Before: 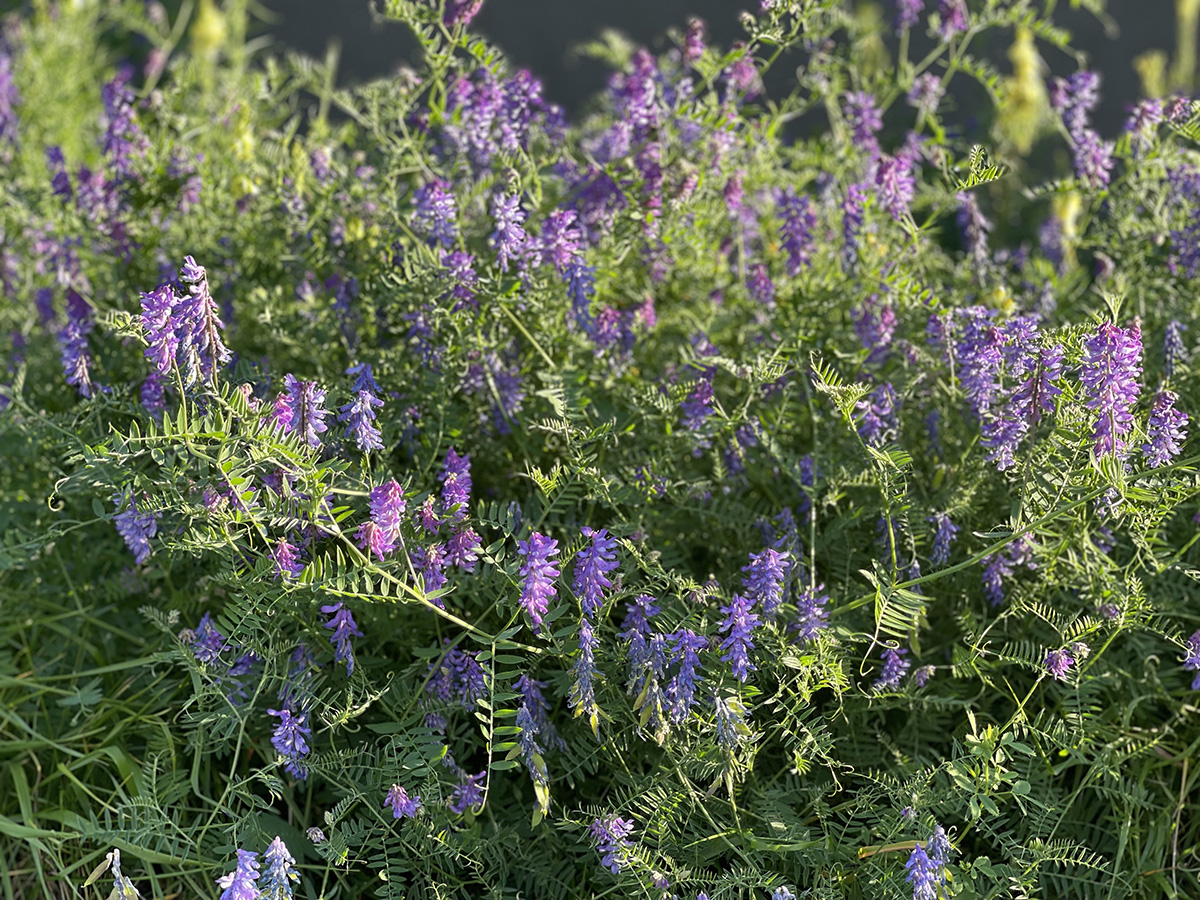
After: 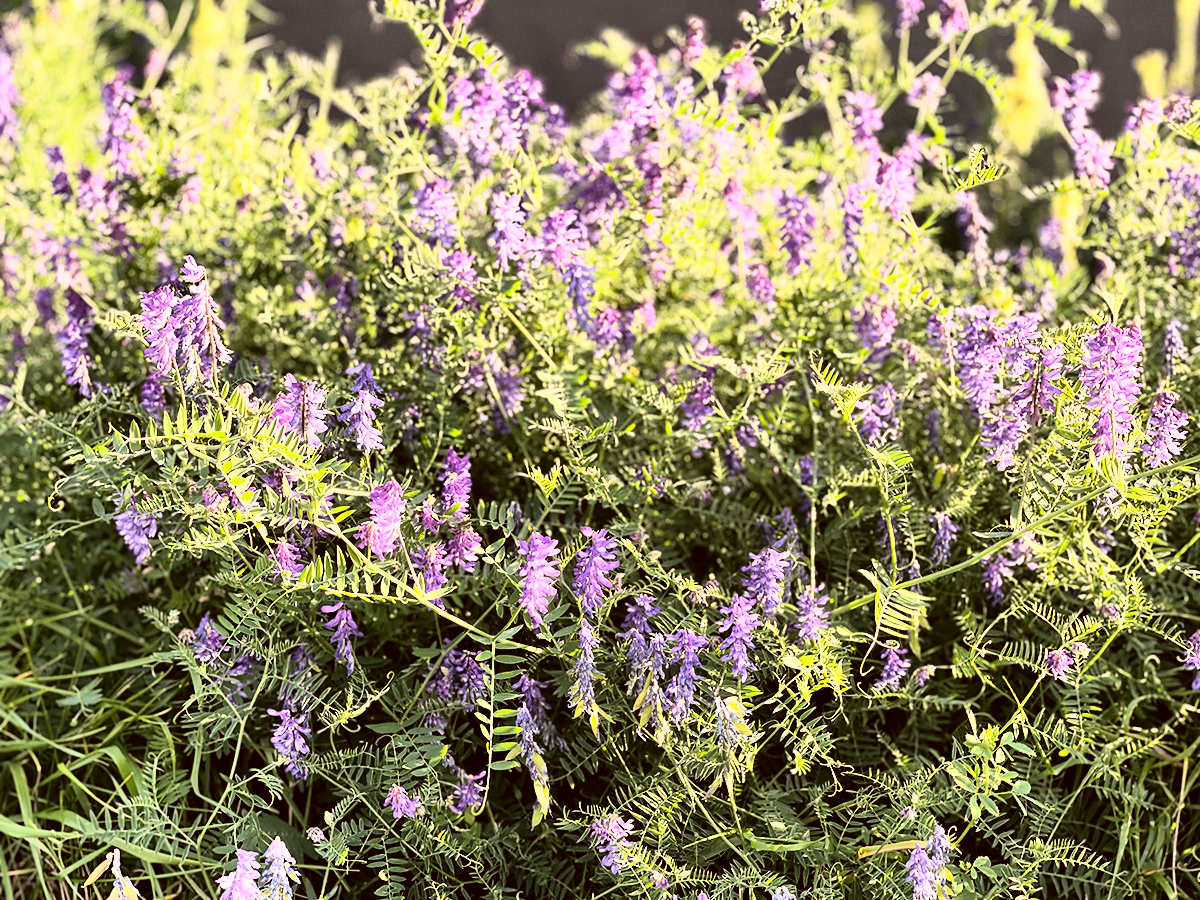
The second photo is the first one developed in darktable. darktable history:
color correction: highlights a* 10.21, highlights b* 9.79, shadows a* 8.61, shadows b* 7.88, saturation 0.8
rgb curve: curves: ch0 [(0, 0) (0.21, 0.15) (0.24, 0.21) (0.5, 0.75) (0.75, 0.96) (0.89, 0.99) (1, 1)]; ch1 [(0, 0.02) (0.21, 0.13) (0.25, 0.2) (0.5, 0.67) (0.75, 0.9) (0.89, 0.97) (1, 1)]; ch2 [(0, 0.02) (0.21, 0.13) (0.25, 0.2) (0.5, 0.67) (0.75, 0.9) (0.89, 0.97) (1, 1)], compensate middle gray true
exposure: exposure 0.236 EV, compensate highlight preservation false
